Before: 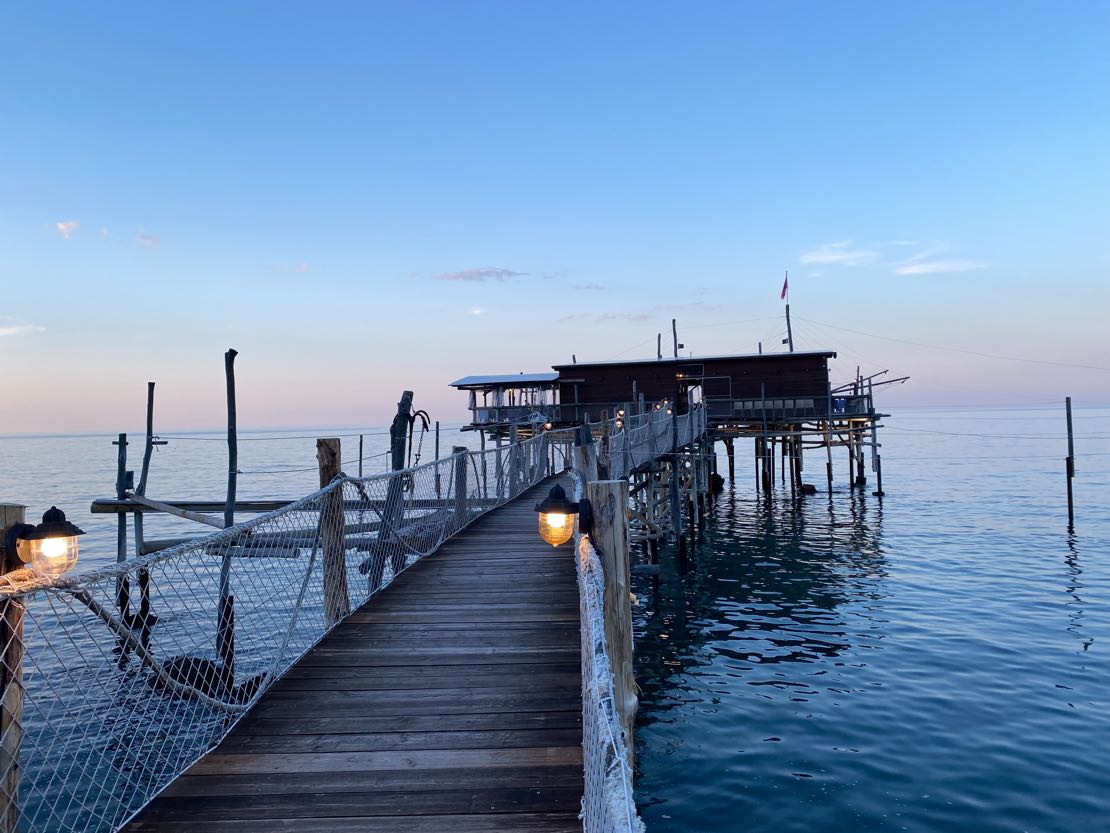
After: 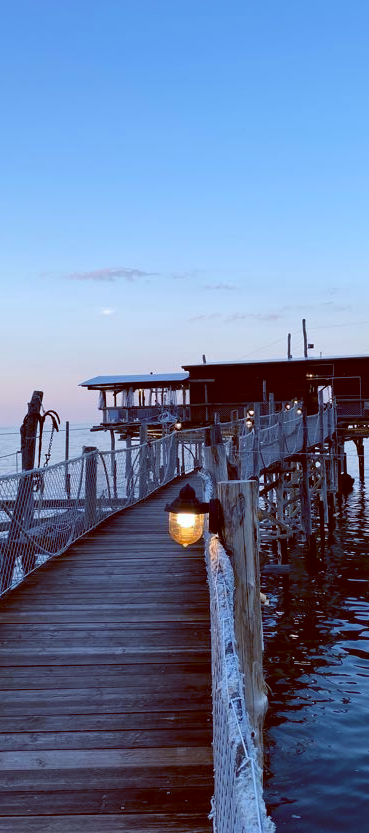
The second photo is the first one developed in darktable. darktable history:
color balance: lift [1, 1.015, 1.004, 0.985], gamma [1, 0.958, 0.971, 1.042], gain [1, 0.956, 0.977, 1.044]
crop: left 33.36%, right 33.36%
